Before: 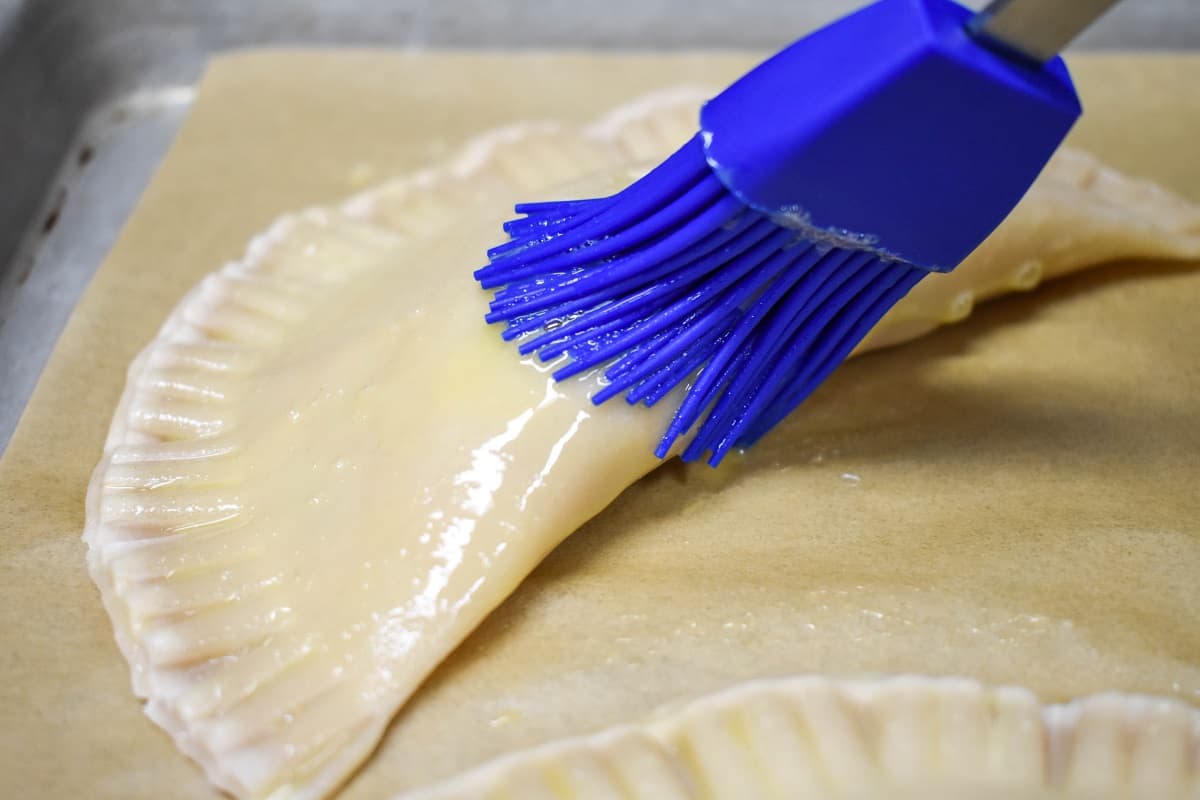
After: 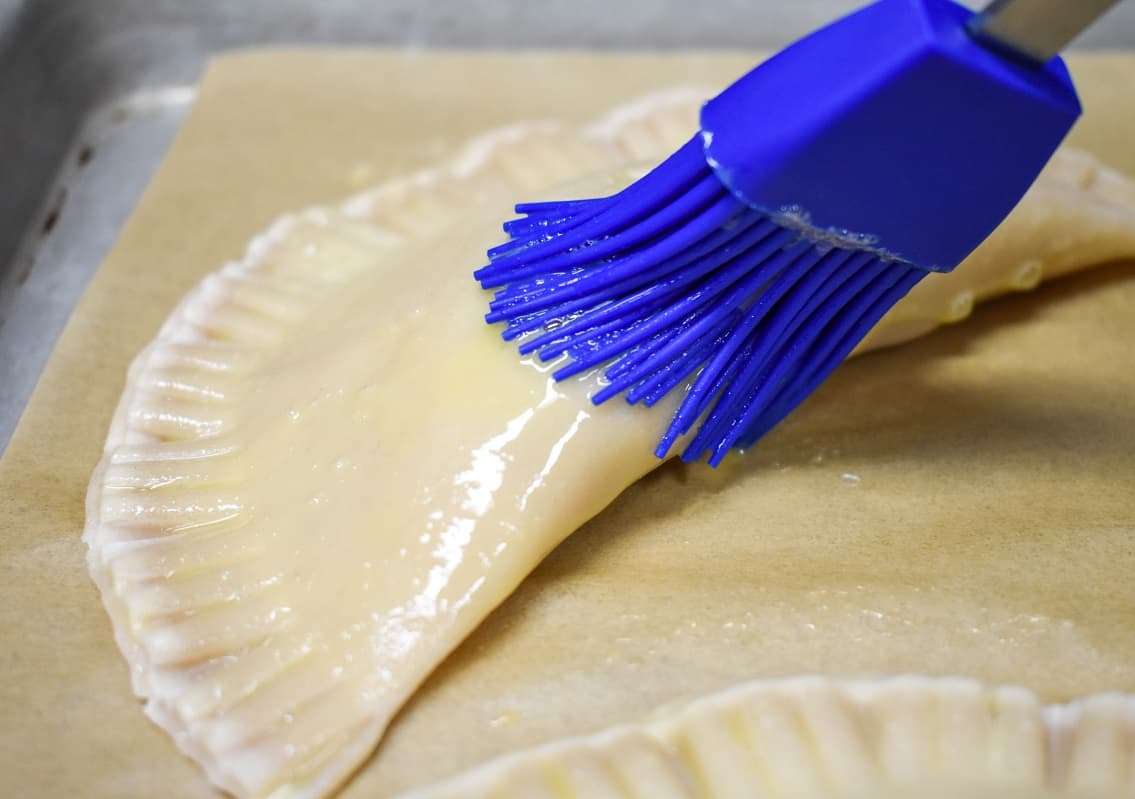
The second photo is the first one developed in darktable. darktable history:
crop and rotate: left 0%, right 5.363%
